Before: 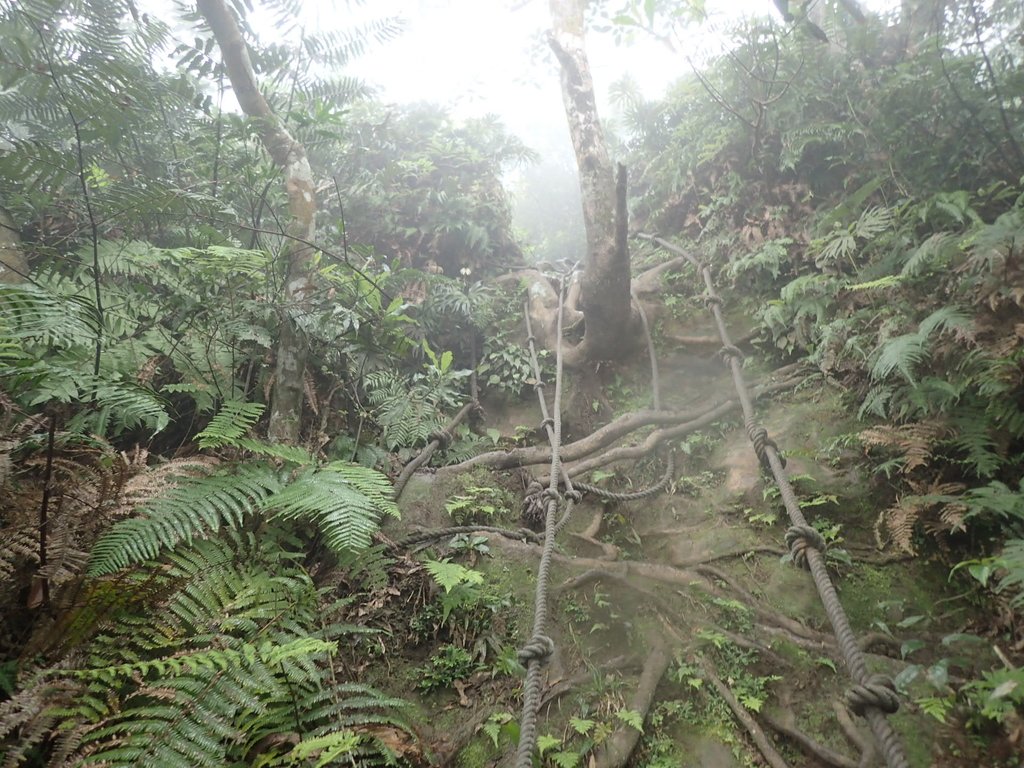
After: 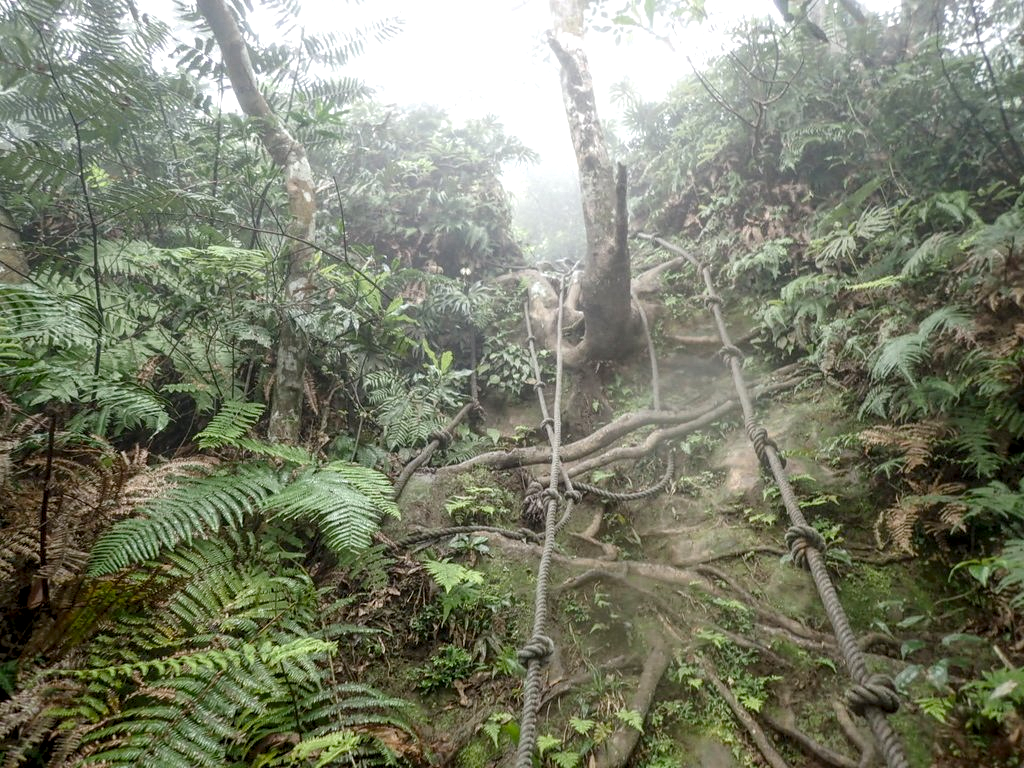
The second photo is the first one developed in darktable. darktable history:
local contrast: highlights 100%, shadows 100%, detail 200%, midtone range 0.2
color balance rgb: perceptual saturation grading › global saturation 20%, perceptual saturation grading › highlights -25%, perceptual saturation grading › shadows 25%
exposure: compensate highlight preservation false
